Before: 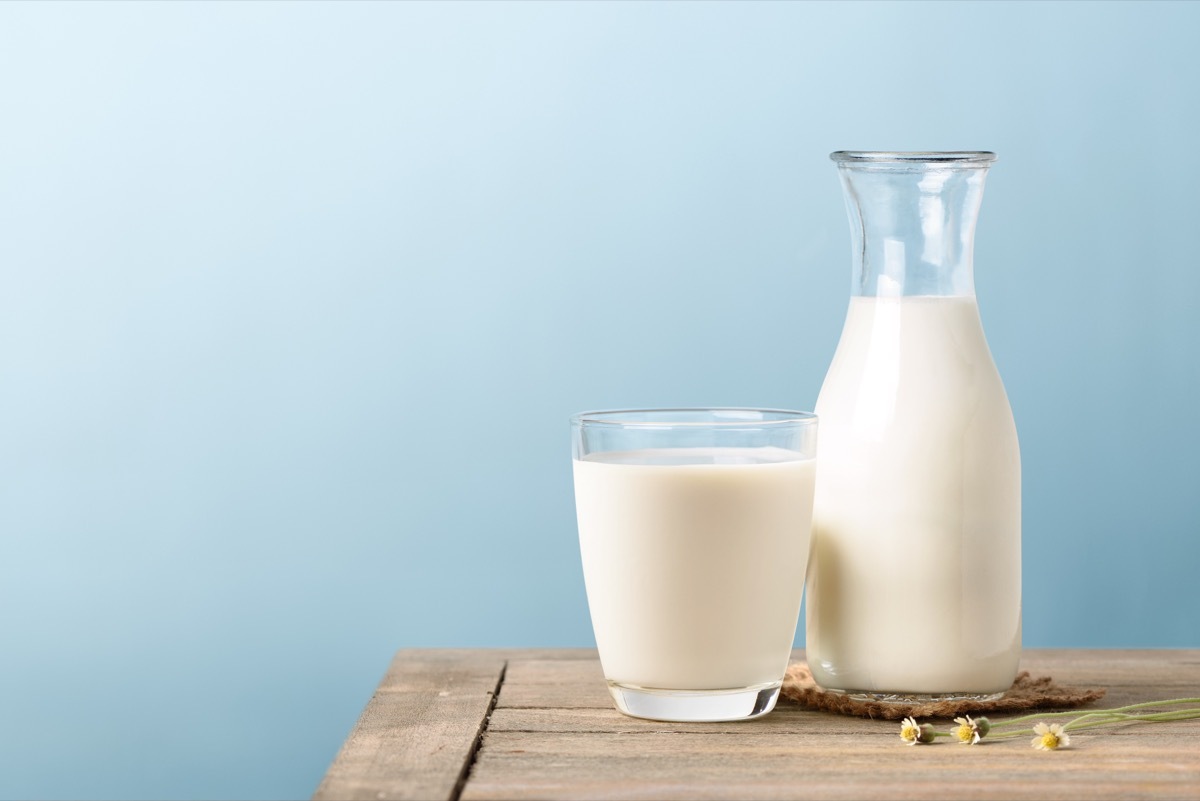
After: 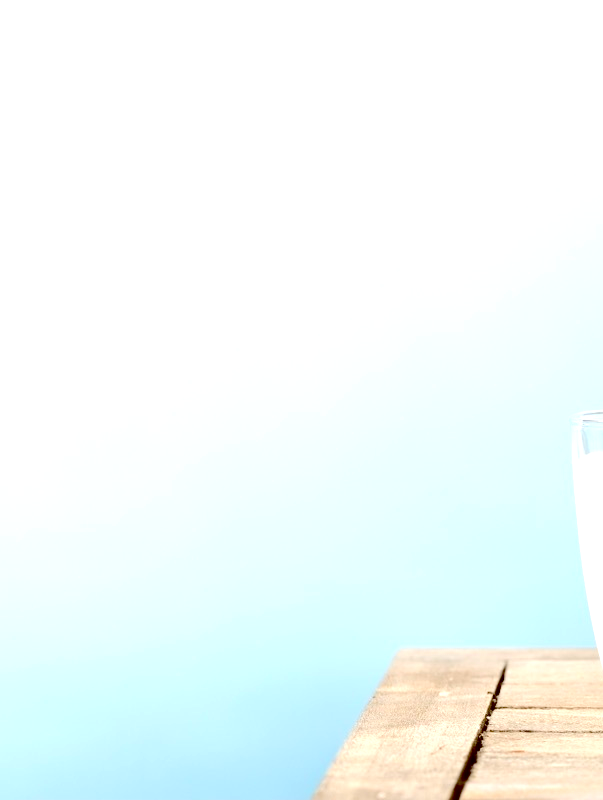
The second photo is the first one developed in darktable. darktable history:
exposure: black level correction 0.035, exposure 0.903 EV, compensate highlight preservation false
tone curve: curves: ch0 [(0, 0) (0.003, 0.049) (0.011, 0.052) (0.025, 0.061) (0.044, 0.08) (0.069, 0.101) (0.1, 0.119) (0.136, 0.139) (0.177, 0.172) (0.224, 0.222) (0.277, 0.292) (0.335, 0.367) (0.399, 0.444) (0.468, 0.538) (0.543, 0.623) (0.623, 0.713) (0.709, 0.784) (0.801, 0.844) (0.898, 0.916) (1, 1)], color space Lab, independent channels, preserve colors none
crop and rotate: left 0.019%, top 0%, right 49.68%
